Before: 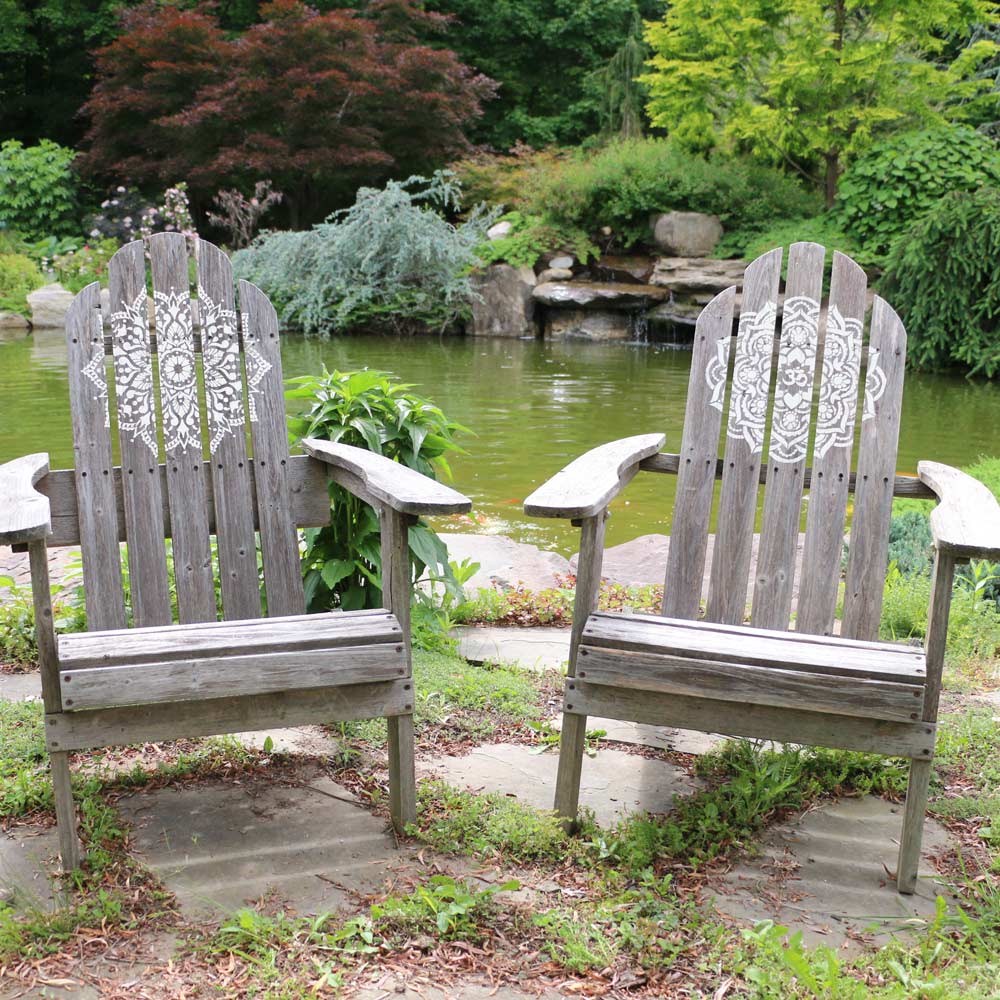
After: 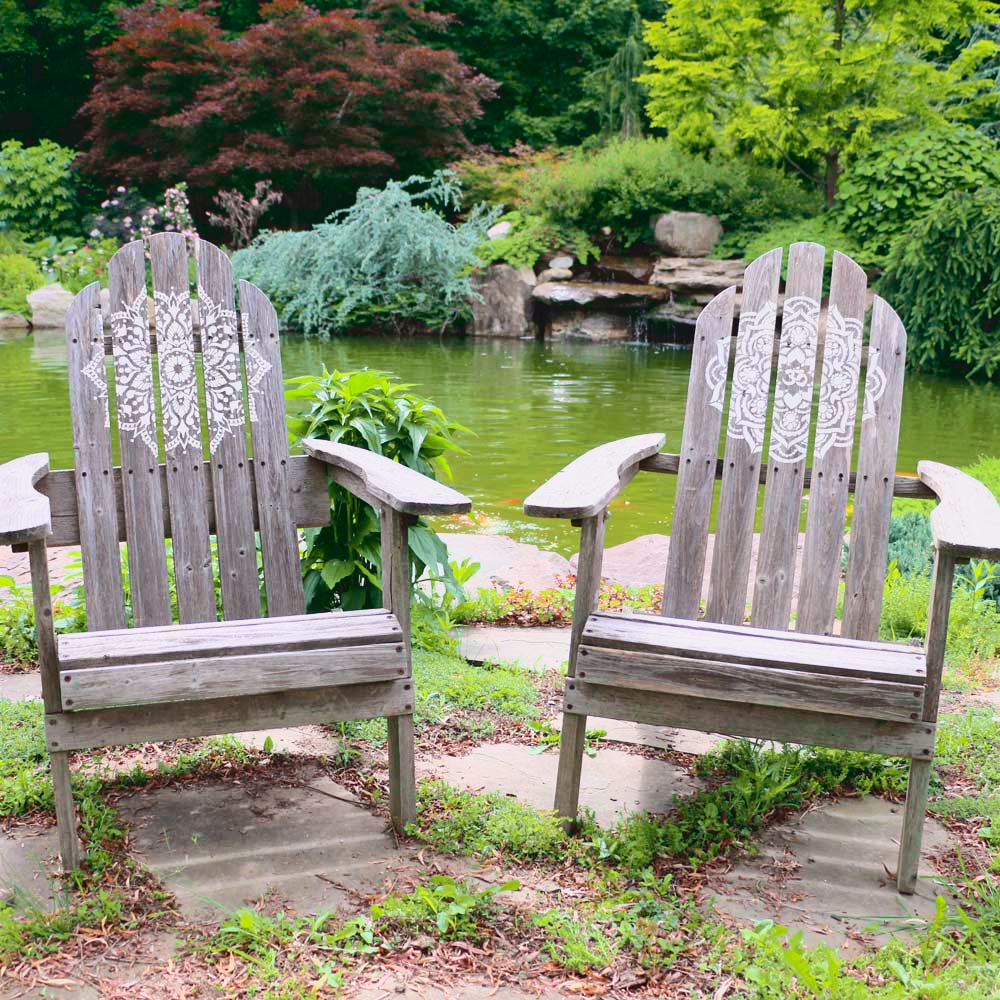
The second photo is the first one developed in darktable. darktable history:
tone curve: curves: ch0 [(0, 0.031) (0.139, 0.084) (0.311, 0.278) (0.495, 0.544) (0.718, 0.816) (0.841, 0.909) (1, 0.967)]; ch1 [(0, 0) (0.272, 0.249) (0.388, 0.385) (0.479, 0.456) (0.495, 0.497) (0.538, 0.55) (0.578, 0.595) (0.707, 0.778) (1, 1)]; ch2 [(0, 0) (0.125, 0.089) (0.353, 0.329) (0.443, 0.408) (0.502, 0.495) (0.56, 0.553) (0.608, 0.631) (1, 1)], color space Lab, independent channels, preserve colors none
shadows and highlights: on, module defaults
